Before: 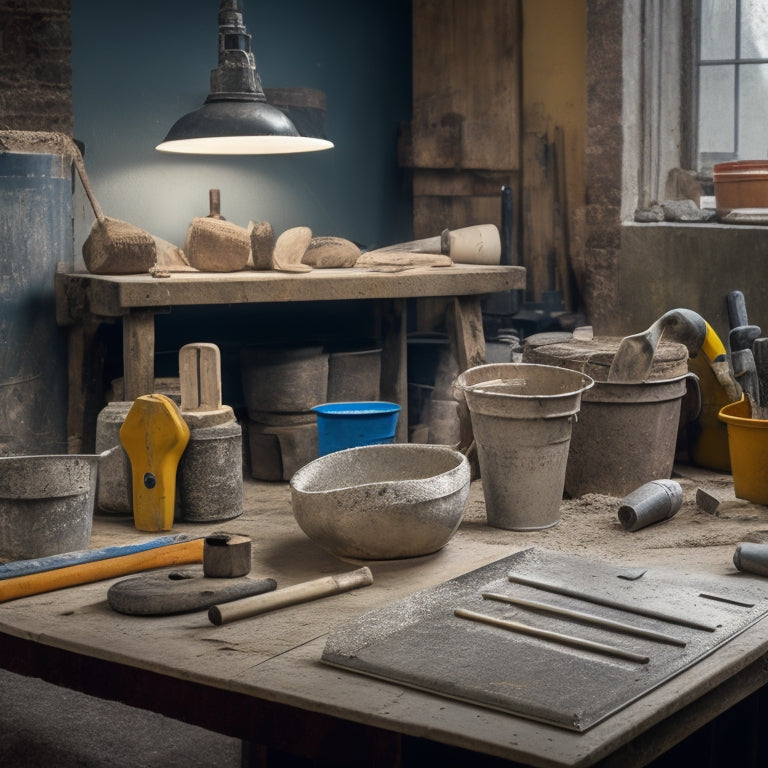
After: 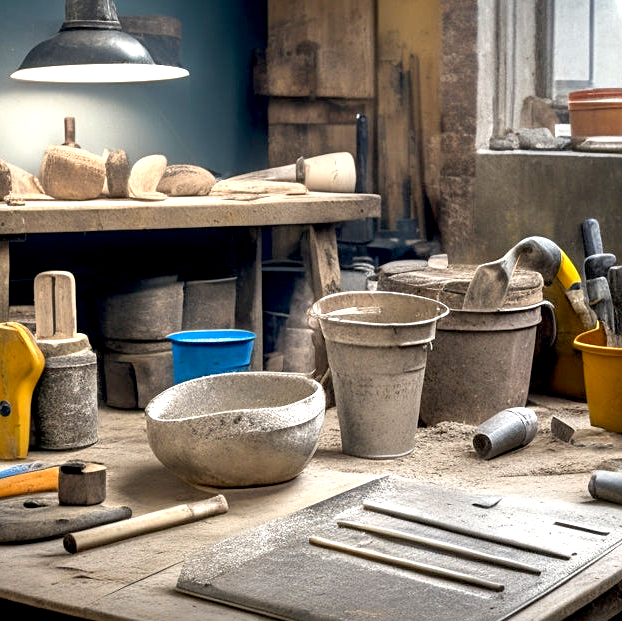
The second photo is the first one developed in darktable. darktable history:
crop: left 18.962%, top 9.436%, right 0.001%, bottom 9.65%
sharpen: amount 0.211
exposure: black level correction 0.008, exposure 0.978 EV, compensate exposure bias true, compensate highlight preservation false
